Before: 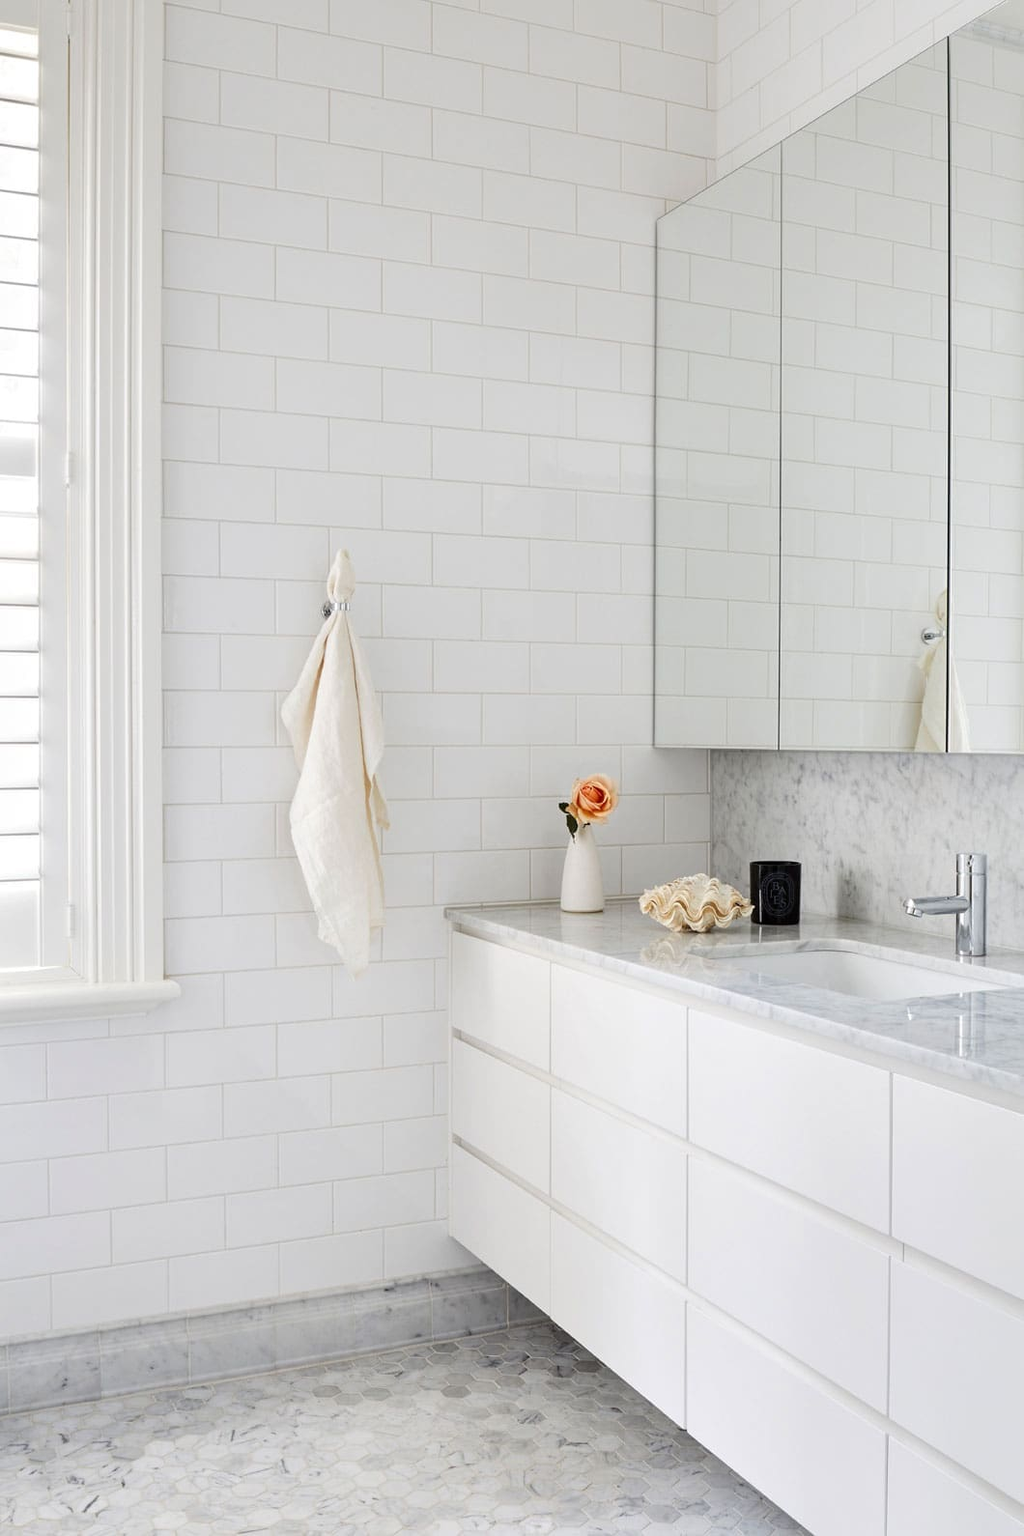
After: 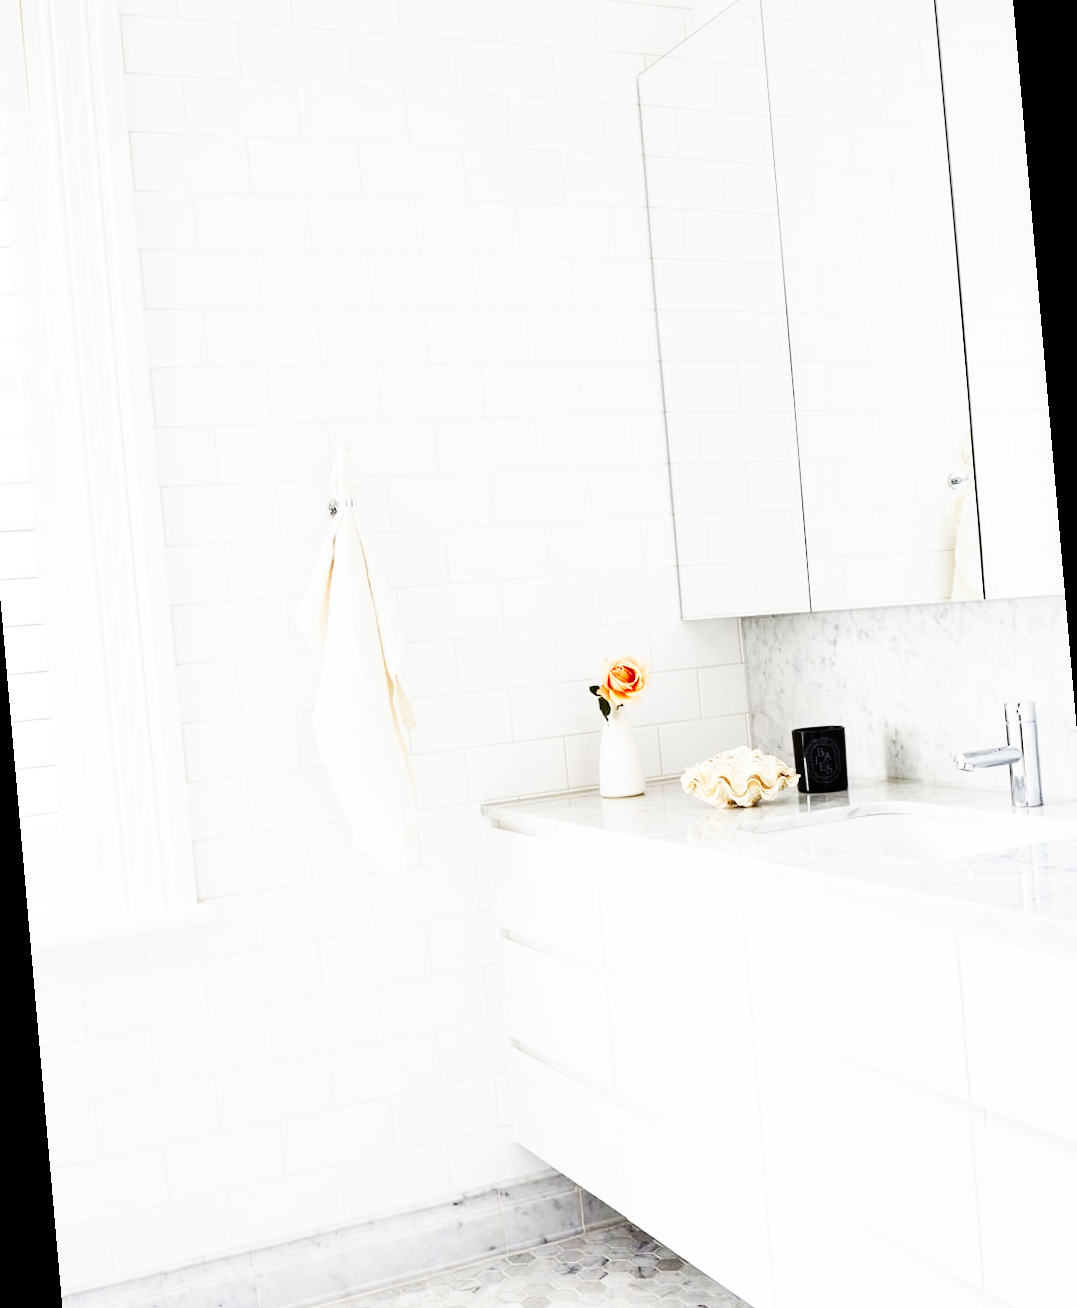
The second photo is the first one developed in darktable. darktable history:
rotate and perspective: rotation -5°, crop left 0.05, crop right 0.952, crop top 0.11, crop bottom 0.89
base curve: curves: ch0 [(0, 0) (0.007, 0.004) (0.027, 0.03) (0.046, 0.07) (0.207, 0.54) (0.442, 0.872) (0.673, 0.972) (1, 1)], preserve colors none
